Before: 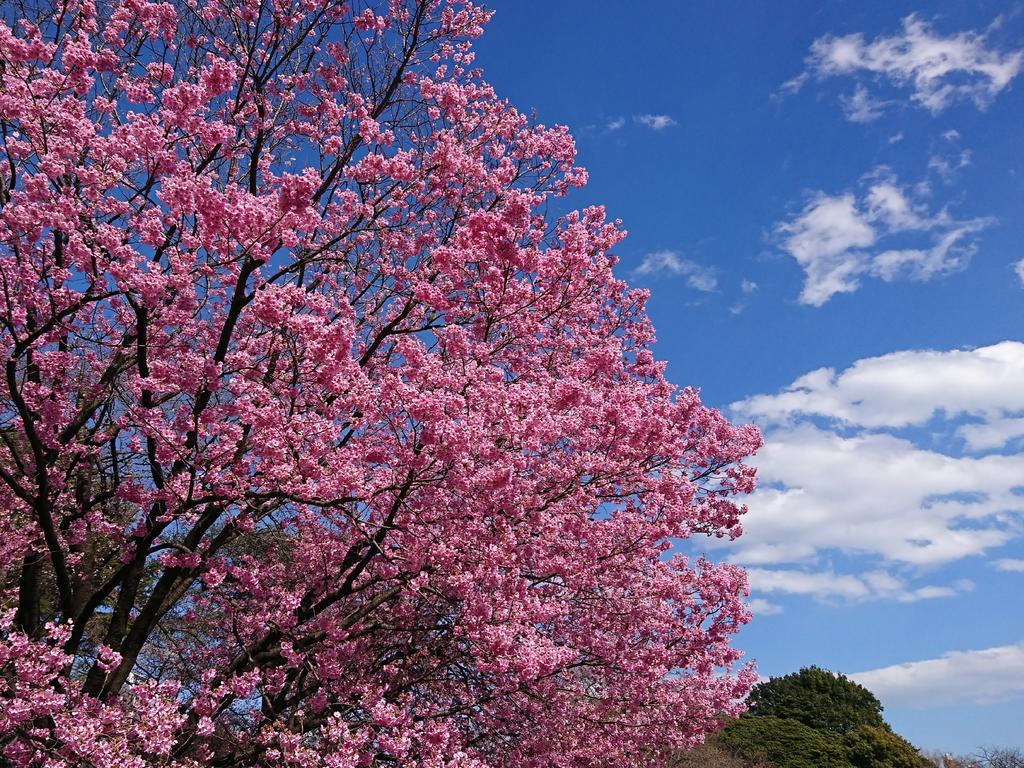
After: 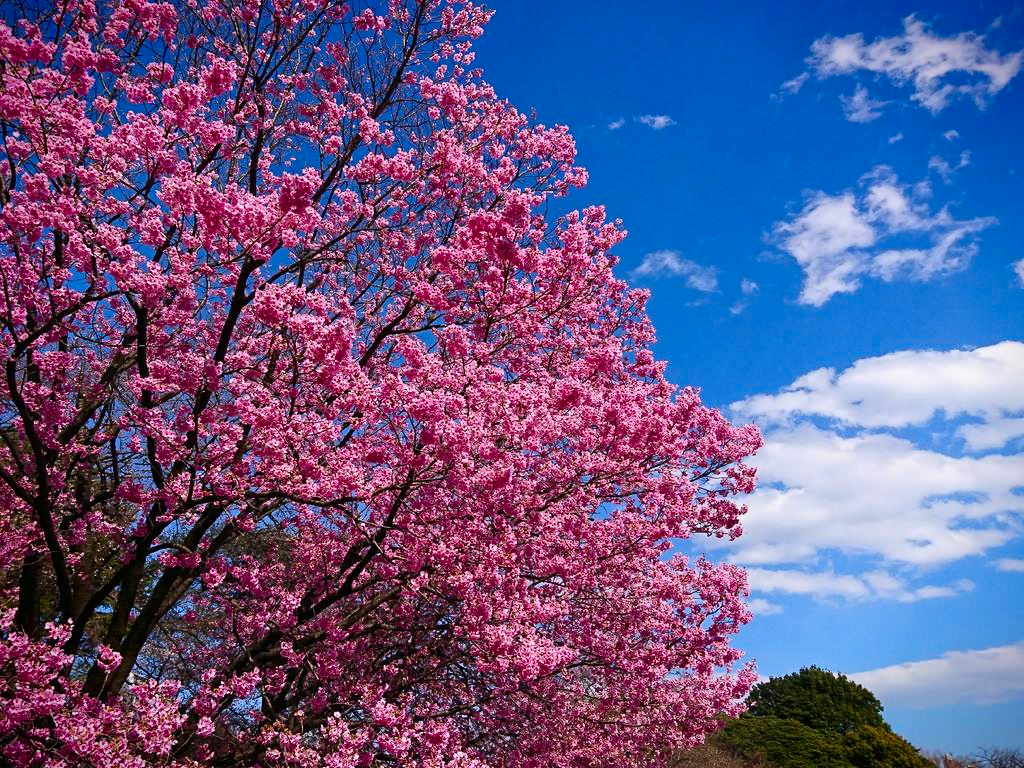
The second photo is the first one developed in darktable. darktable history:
contrast brightness saturation: contrast 0.16, saturation 0.32
vignetting: fall-off start 88.53%, fall-off radius 44.2%, saturation 0.376, width/height ratio 1.161
